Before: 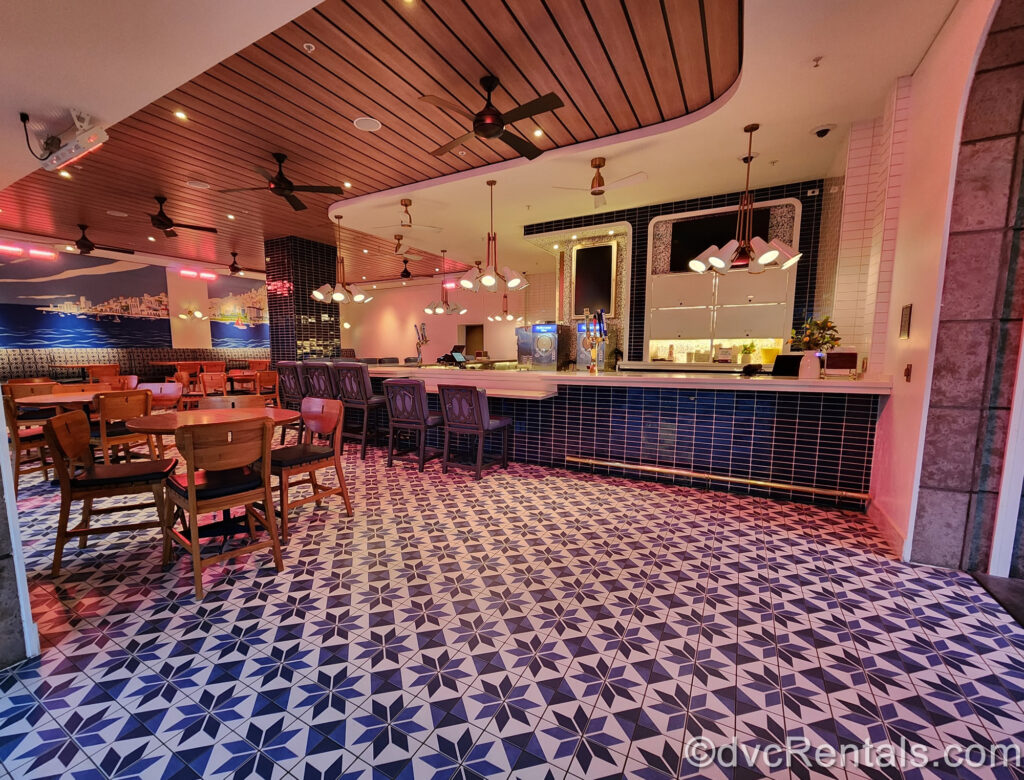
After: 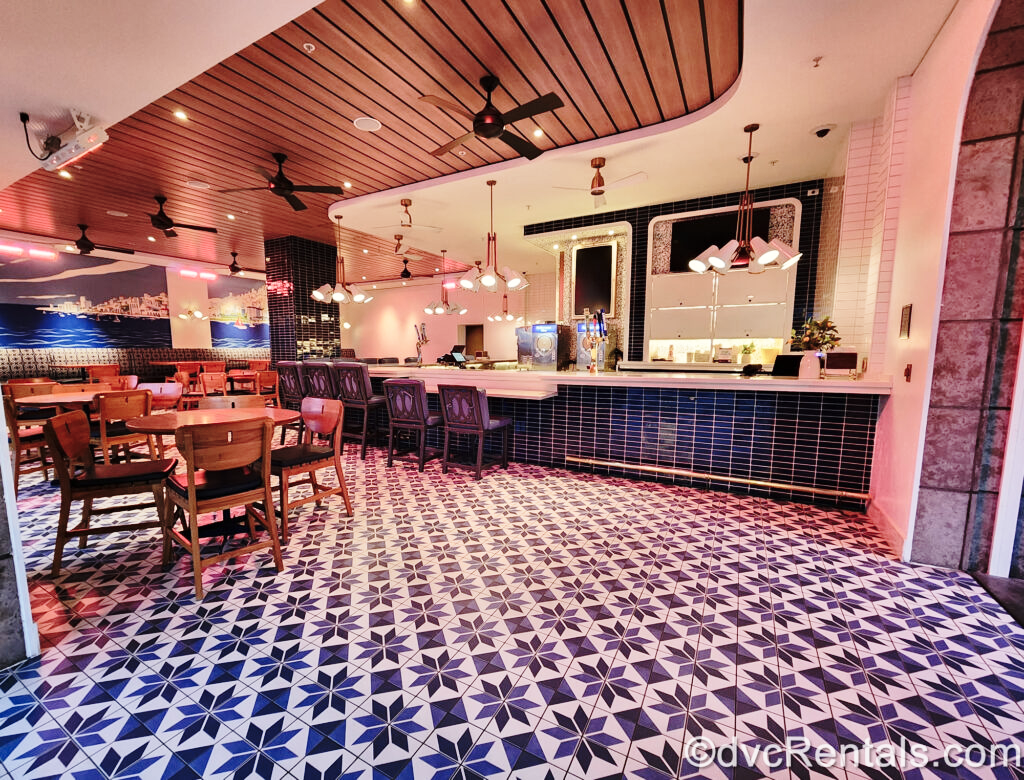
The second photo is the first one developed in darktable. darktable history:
base curve: curves: ch0 [(0, 0) (0.028, 0.03) (0.121, 0.232) (0.46, 0.748) (0.859, 0.968) (1, 1)], preserve colors none
color balance: input saturation 80.07%
